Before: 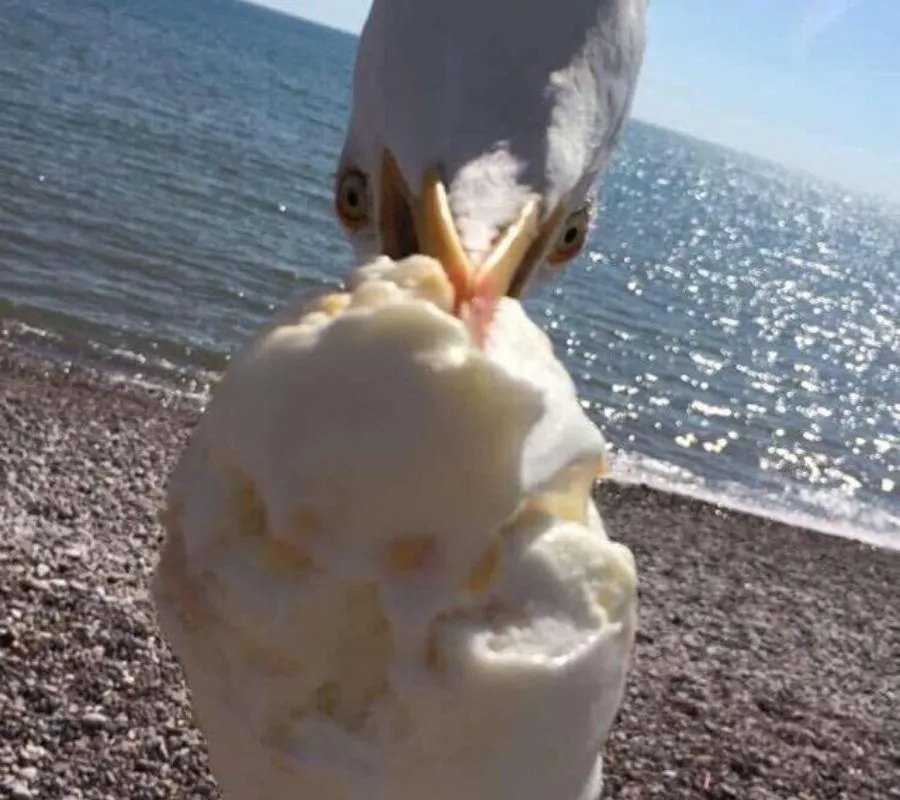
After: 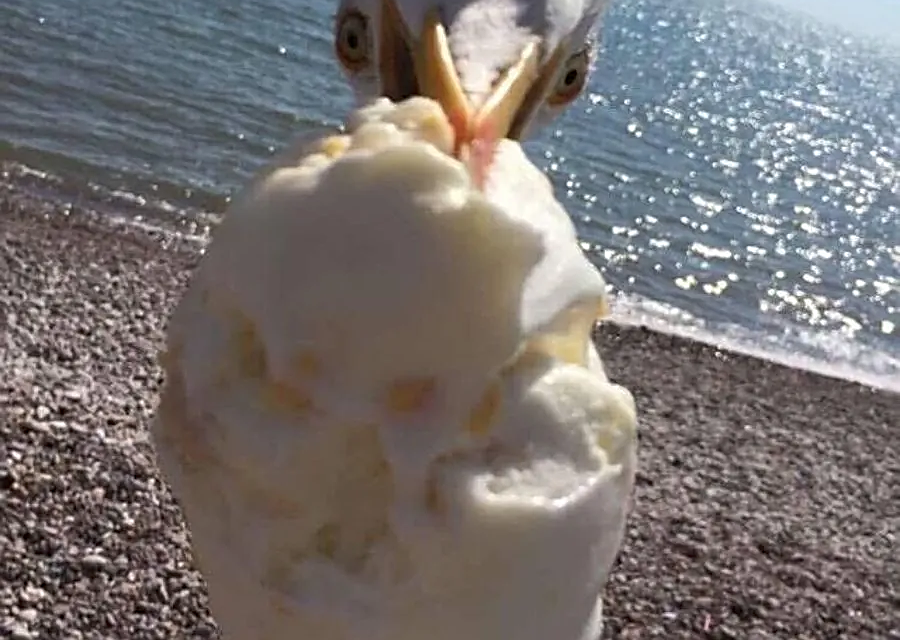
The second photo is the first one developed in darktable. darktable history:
sharpen: amount 0.6
crop and rotate: top 19.998%
